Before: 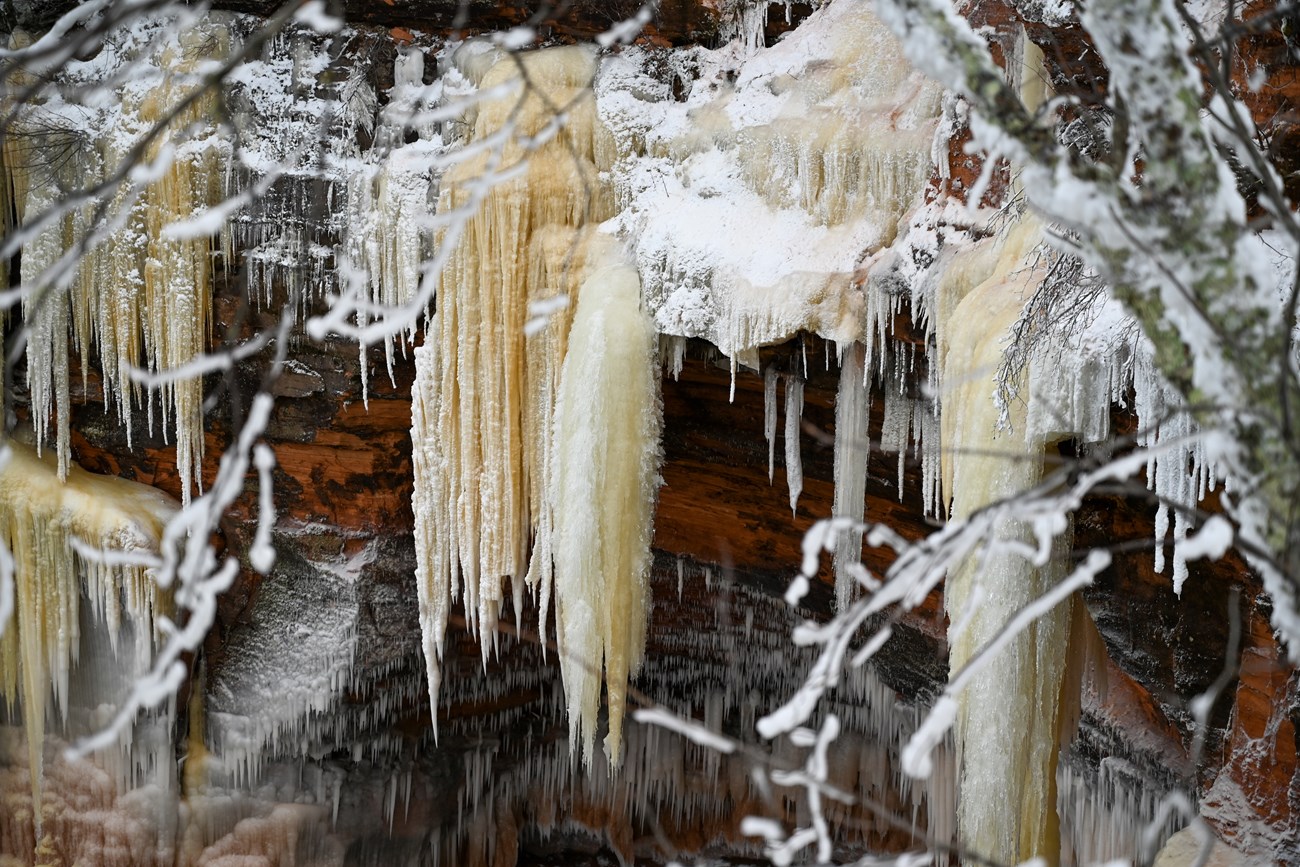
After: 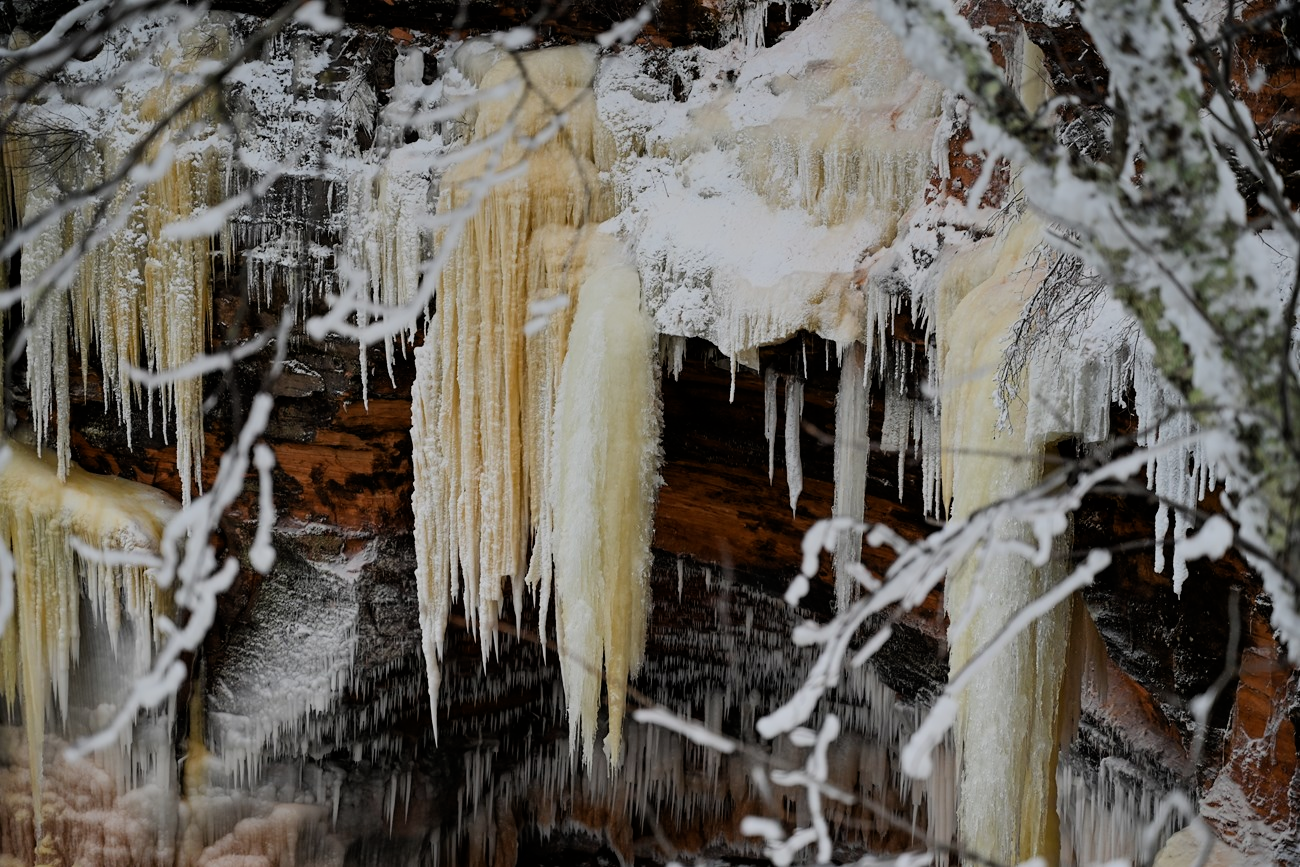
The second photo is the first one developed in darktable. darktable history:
graduated density: on, module defaults
filmic rgb: black relative exposure -7.65 EV, white relative exposure 4.56 EV, hardness 3.61, color science v6 (2022)
